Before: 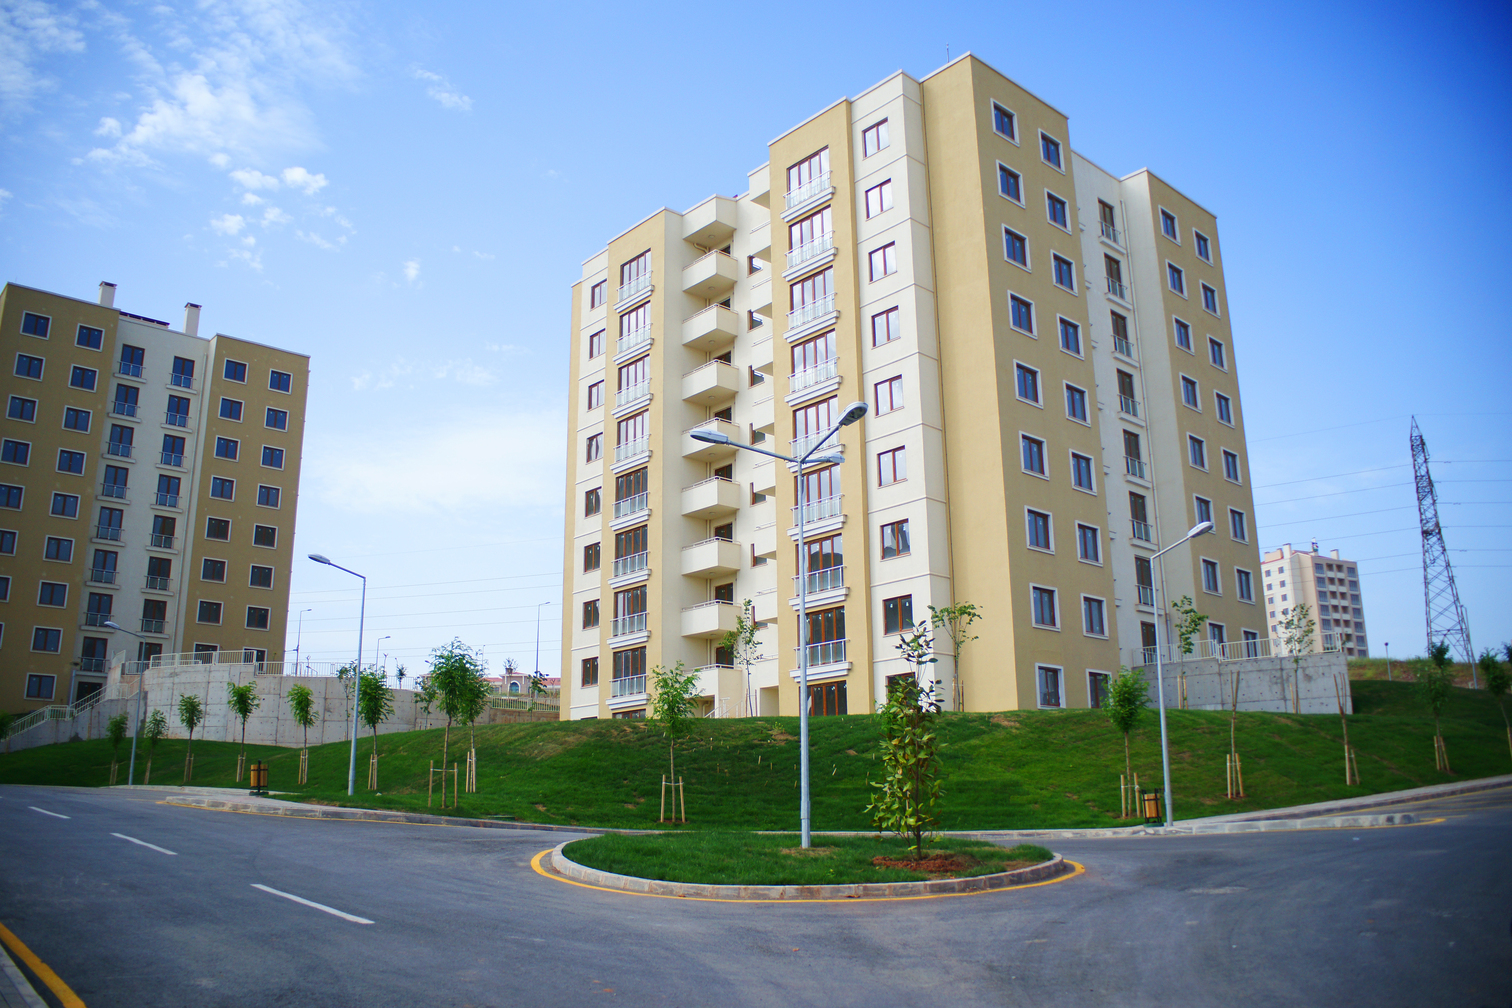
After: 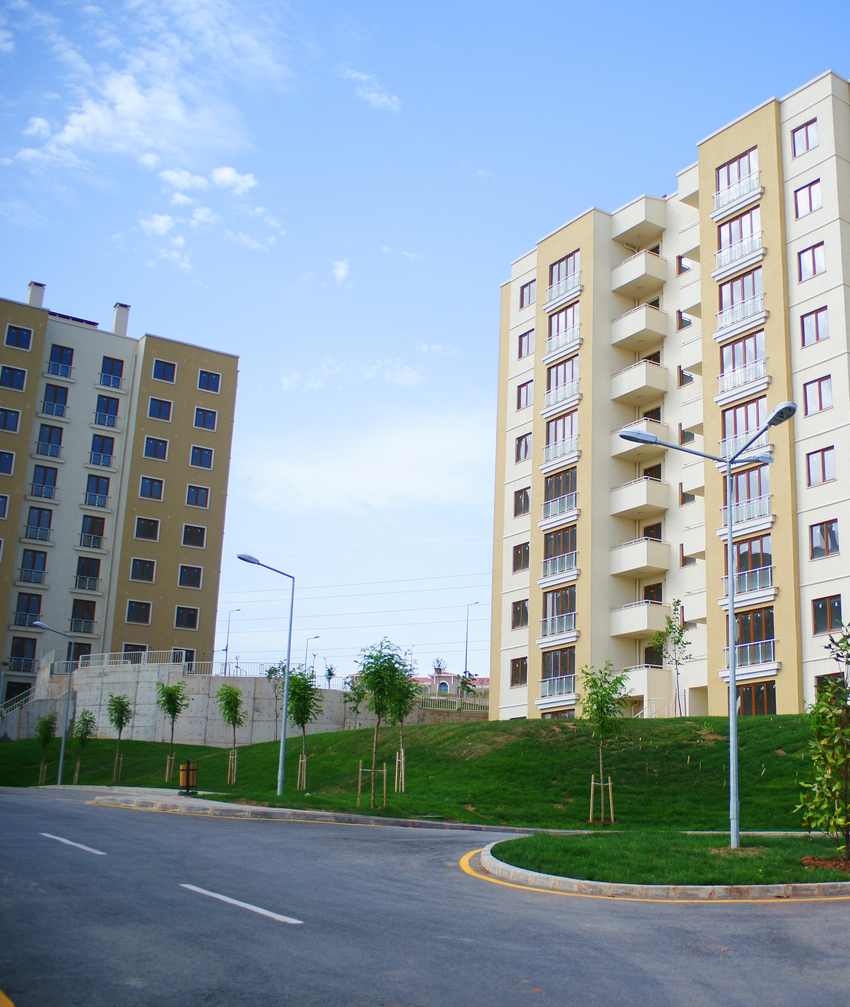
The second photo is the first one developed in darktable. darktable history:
crop: left 4.732%, right 39.036%
